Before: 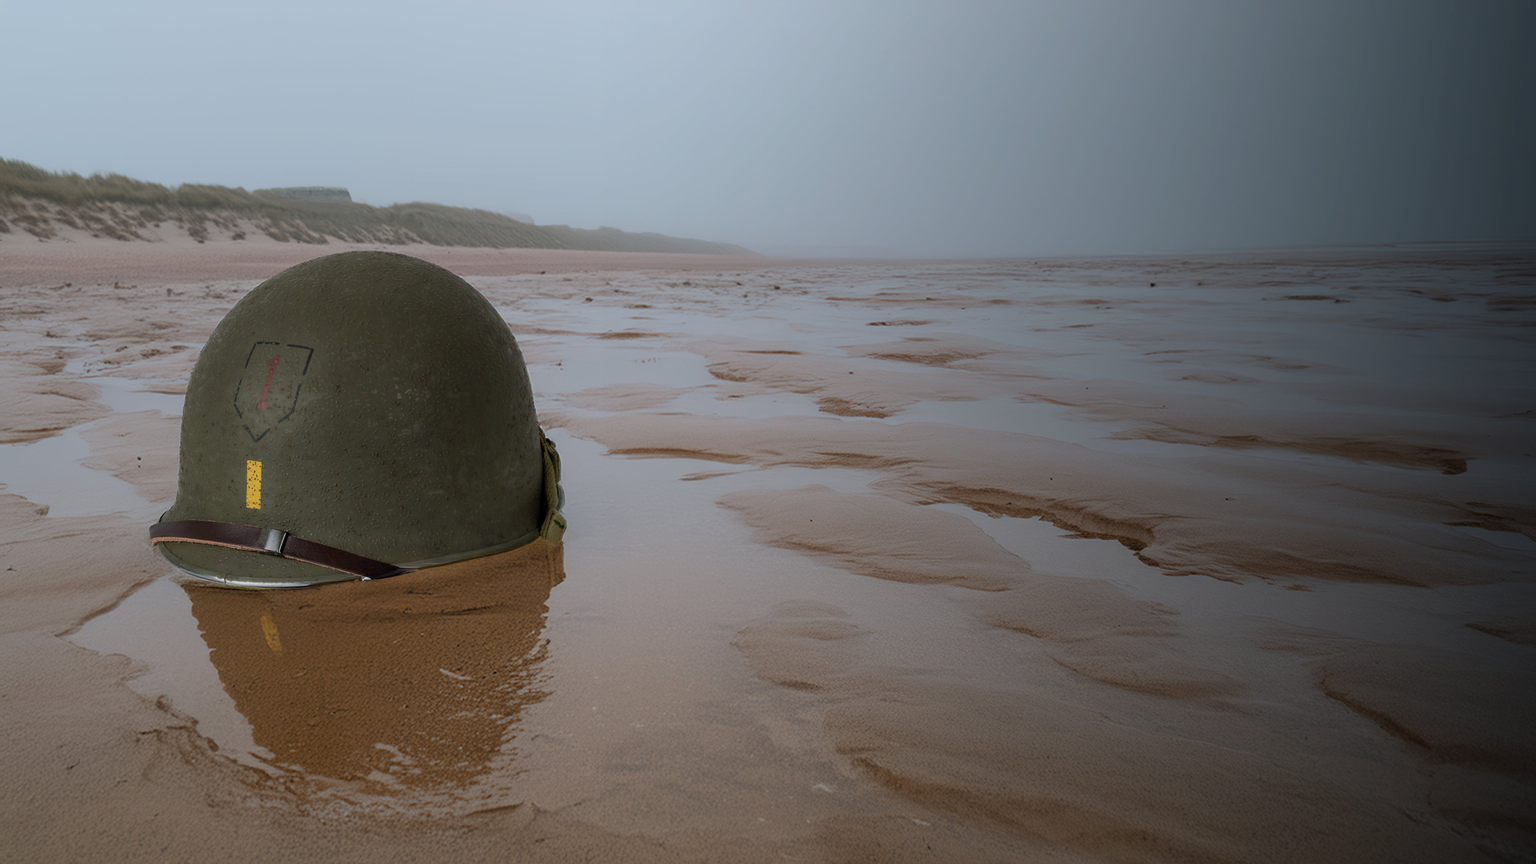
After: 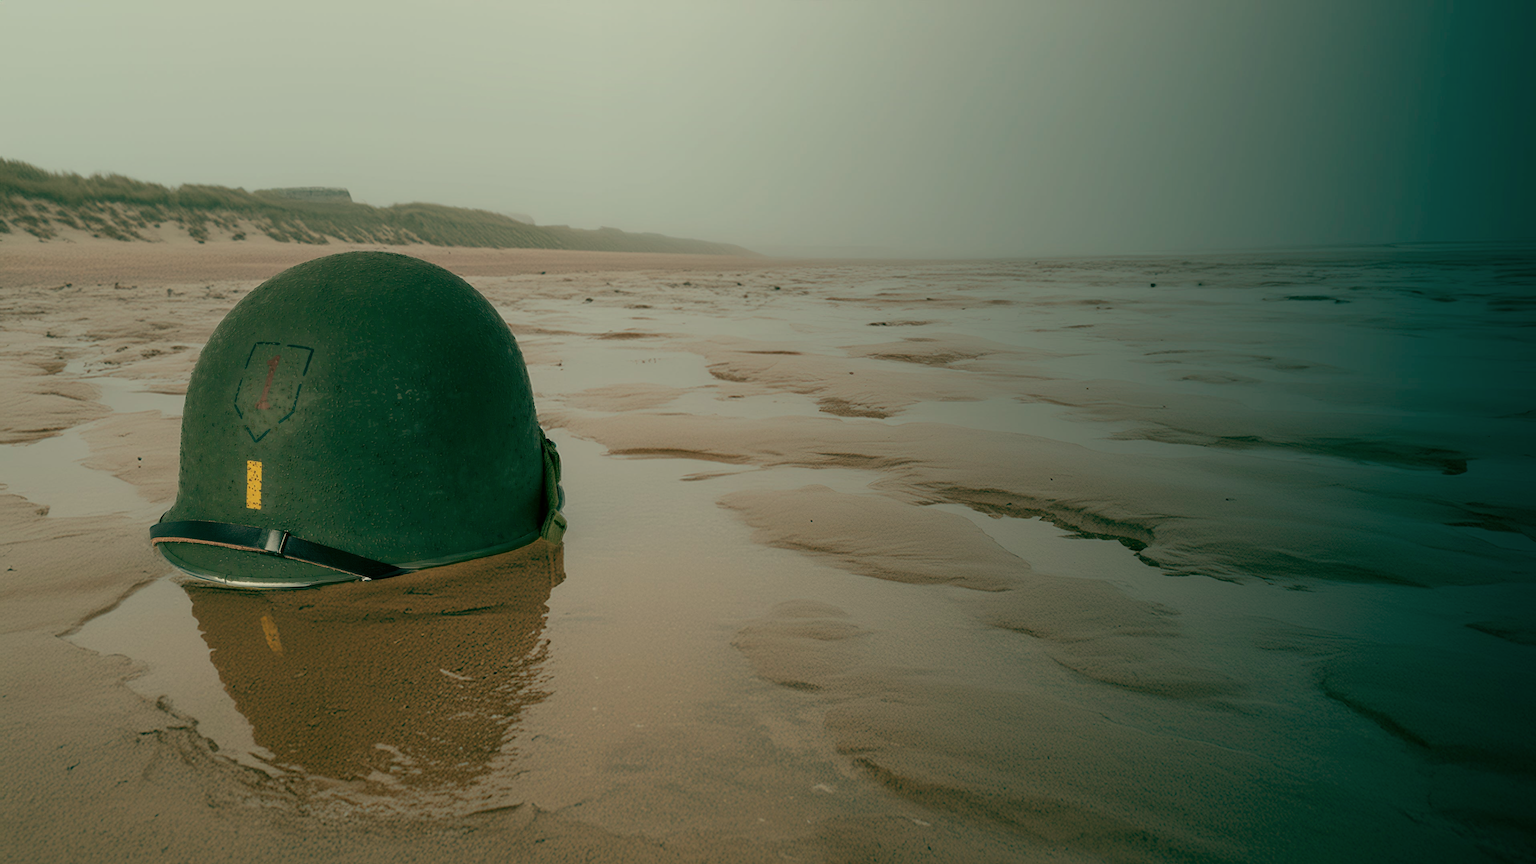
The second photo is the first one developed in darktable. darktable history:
color correction: highlights a* 3.12, highlights b* -1.55, shadows a* -0.101, shadows b* 2.52, saturation 0.98
color balance: mode lift, gamma, gain (sRGB), lift [1, 0.69, 1, 1], gamma [1, 1.482, 1, 1], gain [1, 1, 1, 0.802]
